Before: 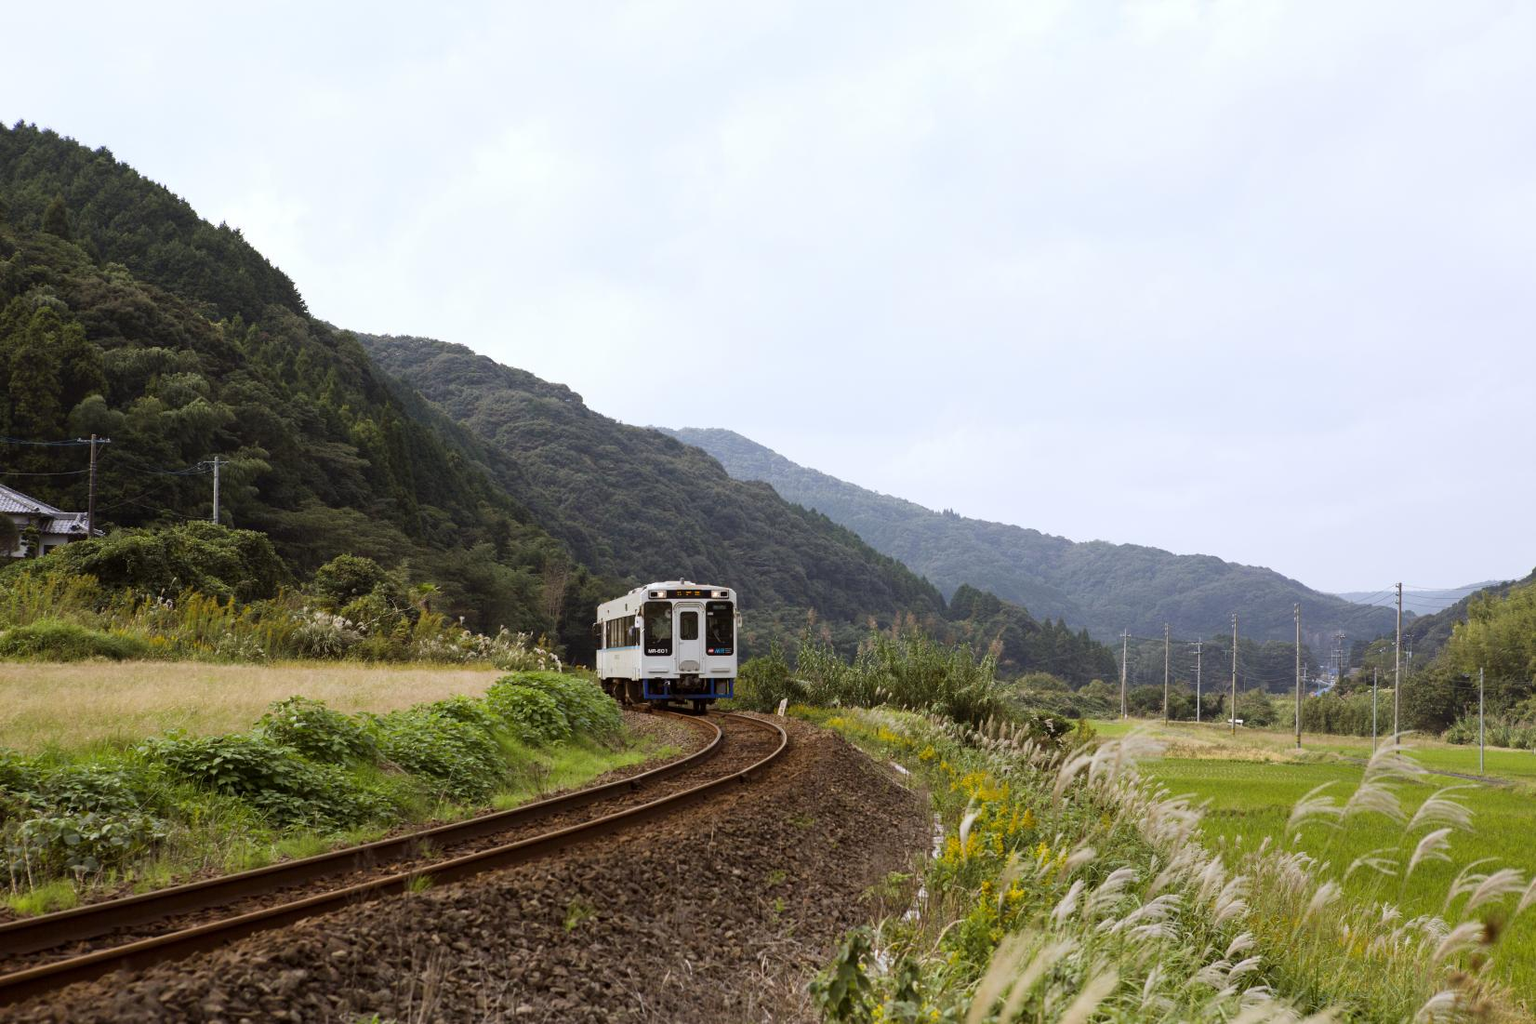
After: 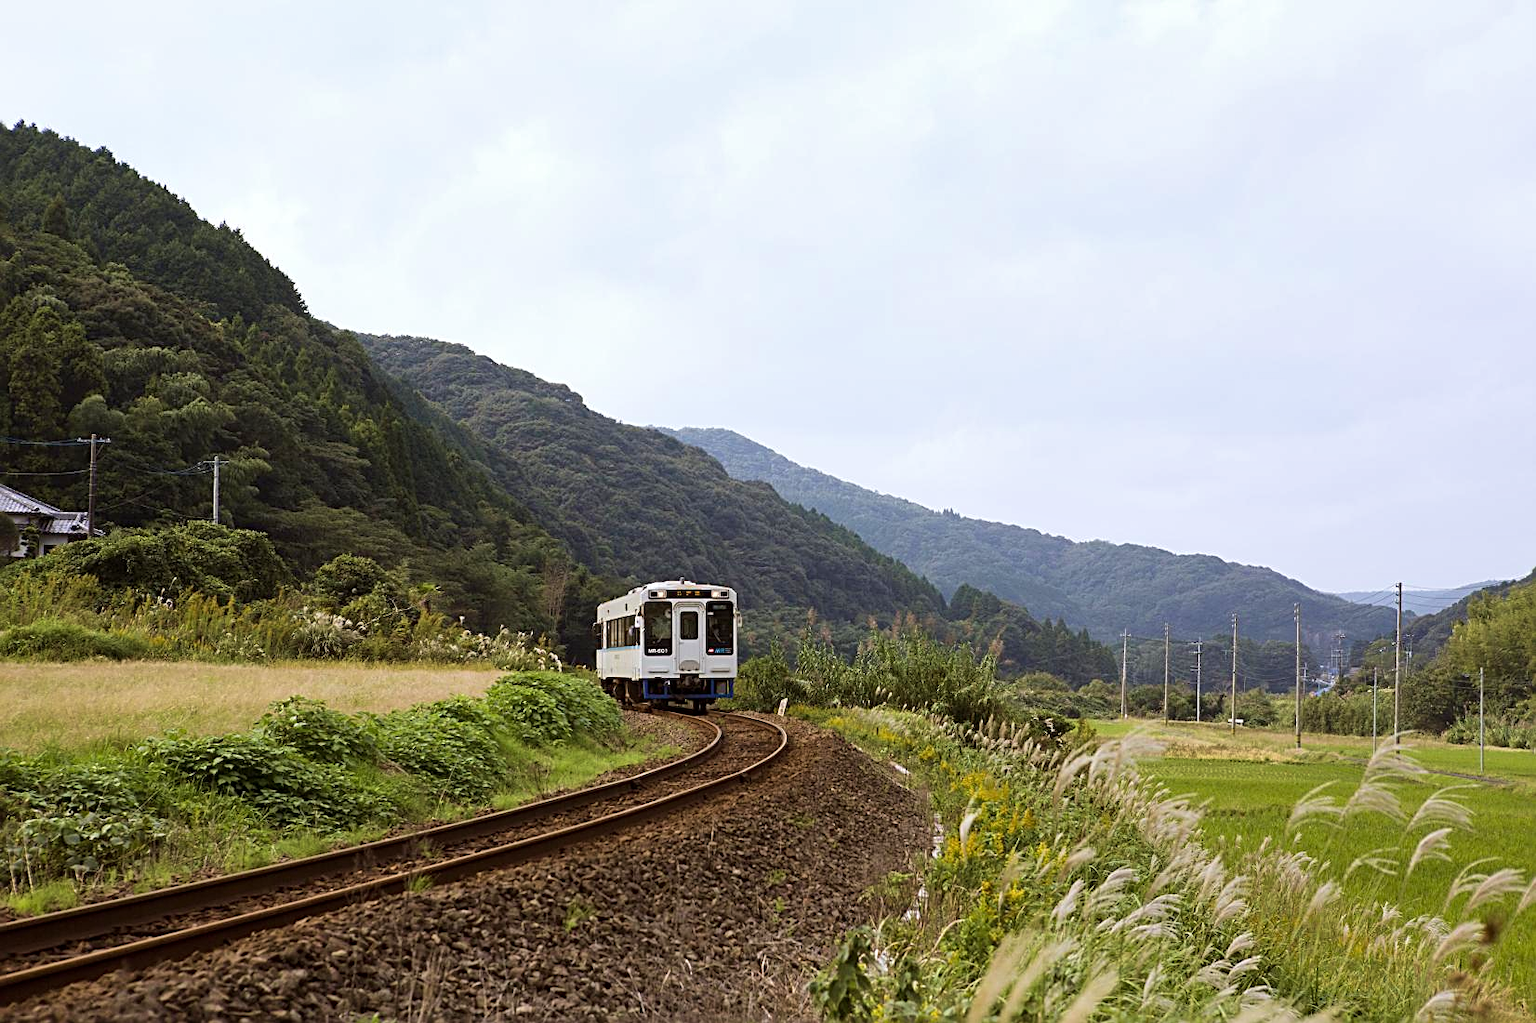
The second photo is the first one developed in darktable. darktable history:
sharpen: radius 2.531, amount 0.628
velvia: strength 29%
shadows and highlights: shadows 29.32, highlights -29.32, low approximation 0.01, soften with gaussian
